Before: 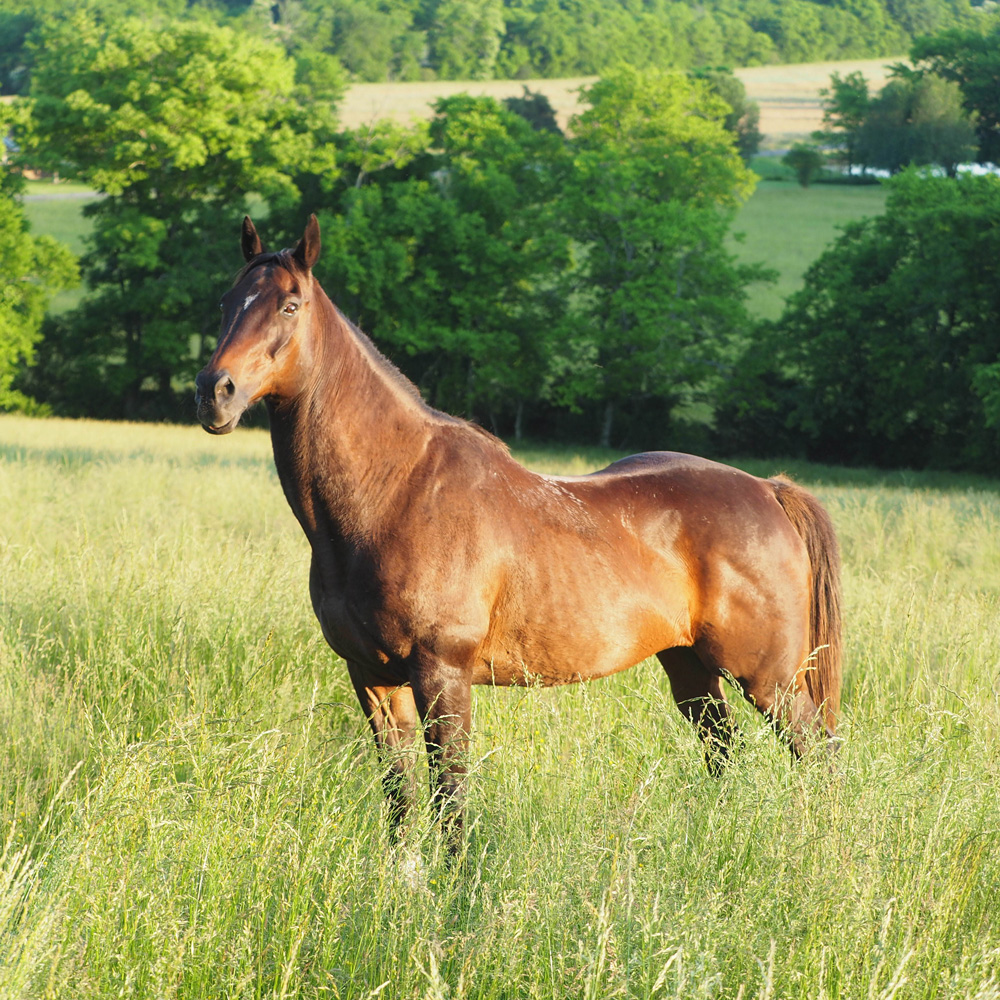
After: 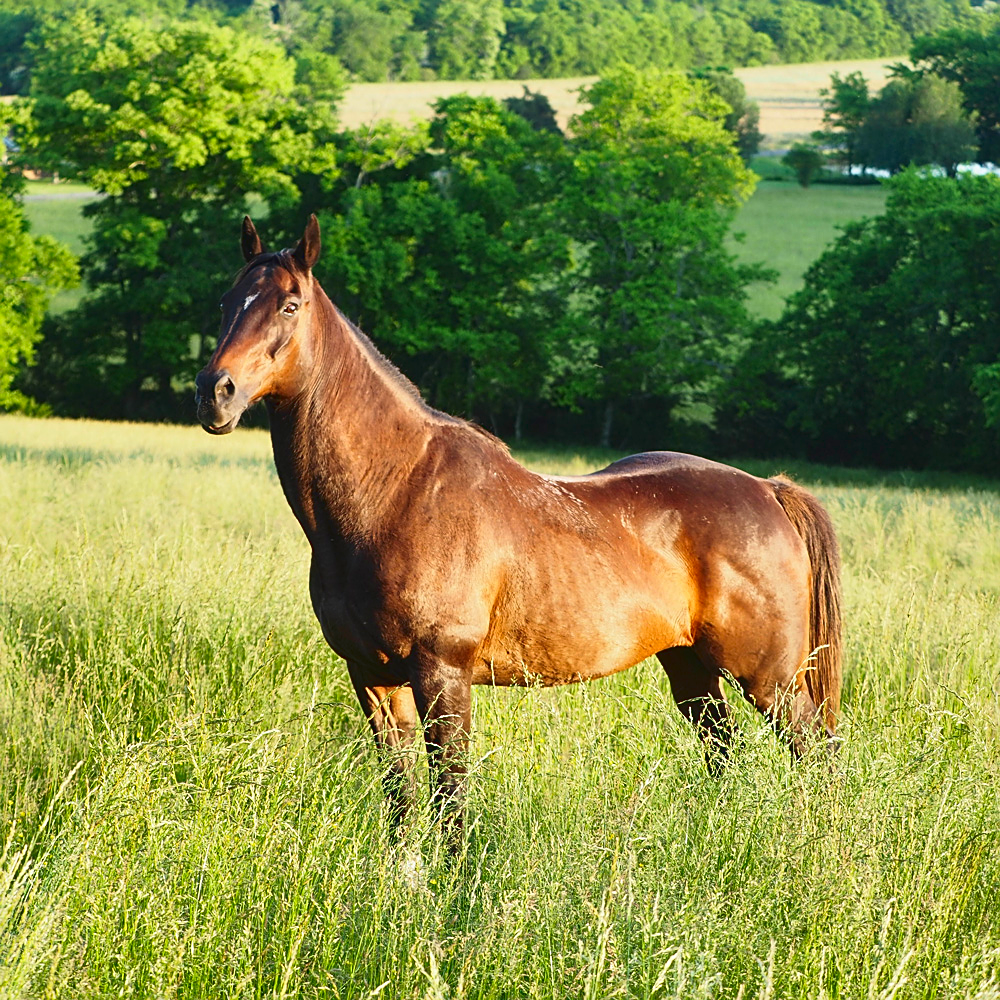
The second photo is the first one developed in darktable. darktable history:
shadows and highlights: soften with gaussian
contrast brightness saturation: contrast 0.07, brightness -0.13, saturation 0.06
tone curve: curves: ch0 [(0, 0.028) (0.138, 0.156) (0.468, 0.516) (0.754, 0.823) (1, 1)], color space Lab, linked channels, preserve colors none
sharpen: on, module defaults
